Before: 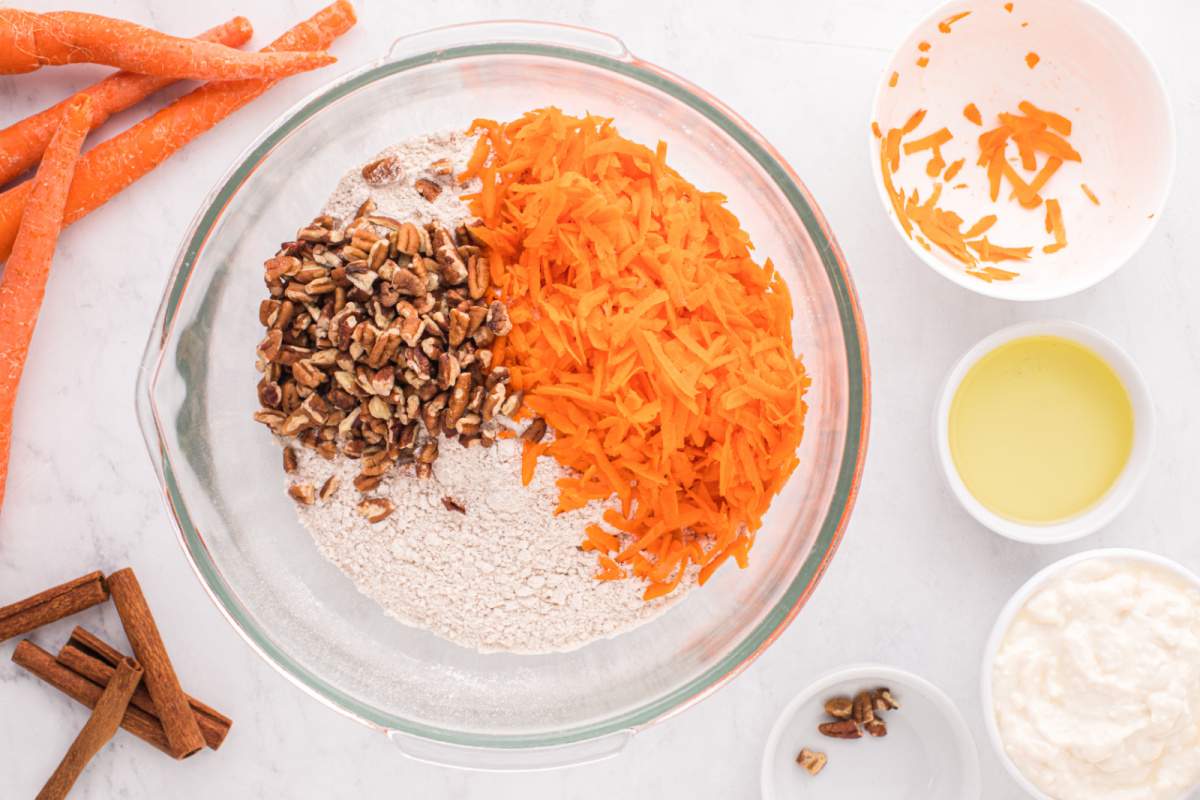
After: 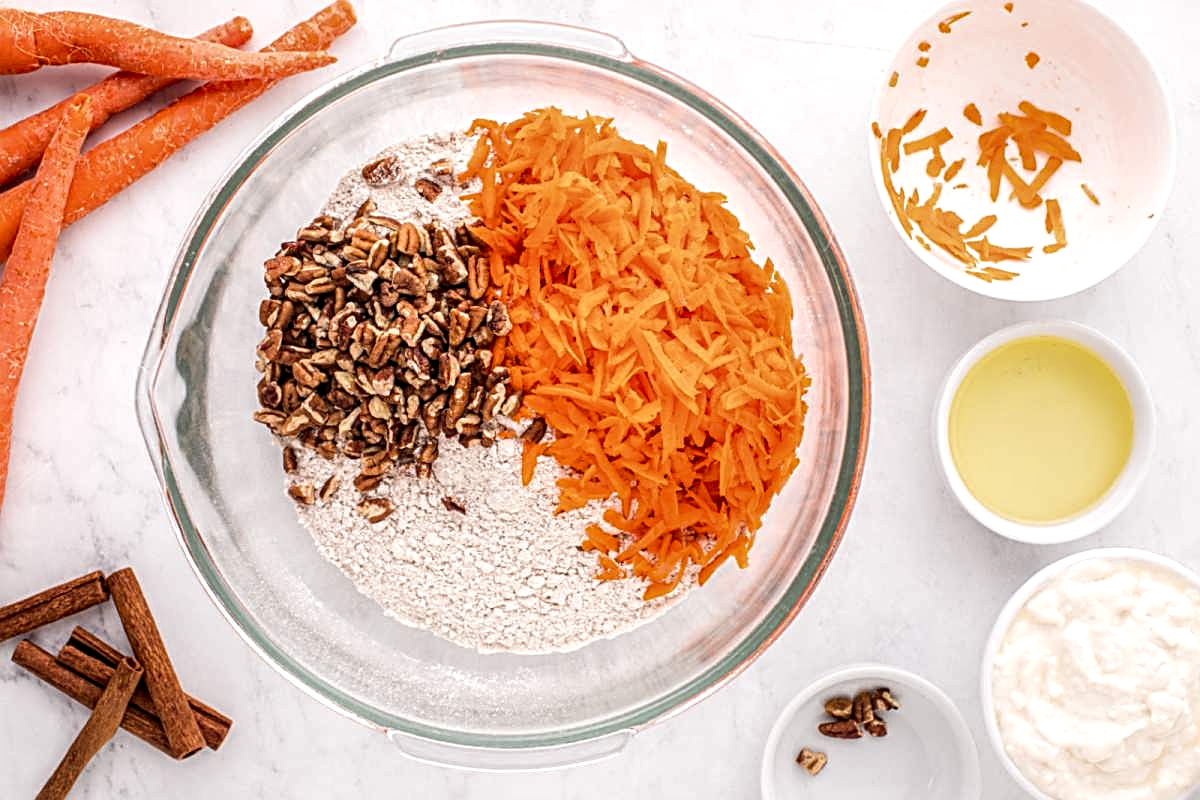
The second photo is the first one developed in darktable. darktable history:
sharpen: radius 2.534, amount 0.618
local contrast: detail 160%
